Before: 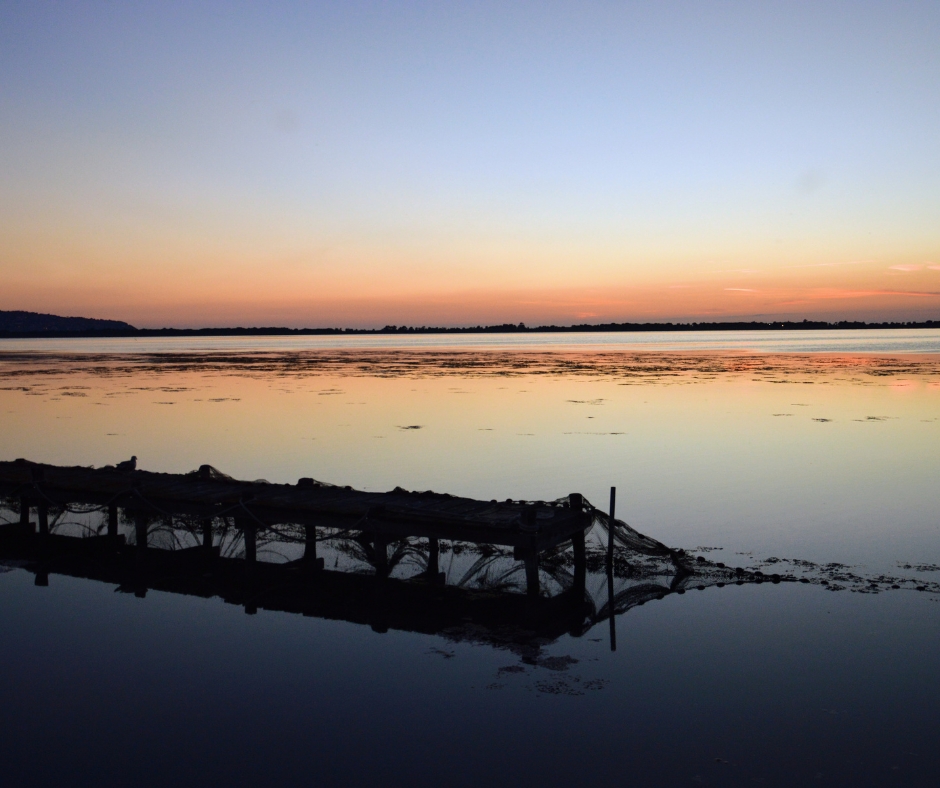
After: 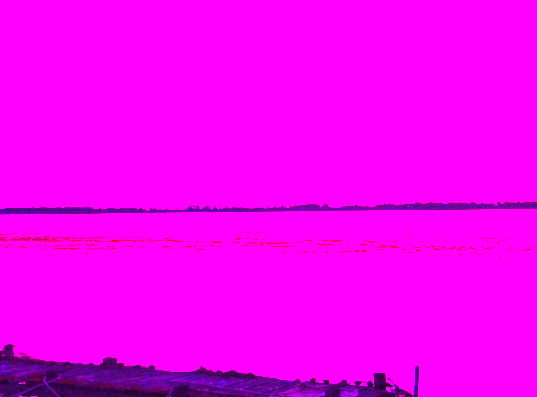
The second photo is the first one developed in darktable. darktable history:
crop: left 20.932%, top 15.471%, right 21.848%, bottom 34.081%
color correction: highlights a* 5.81, highlights b* 4.84
white balance: red 8, blue 8
